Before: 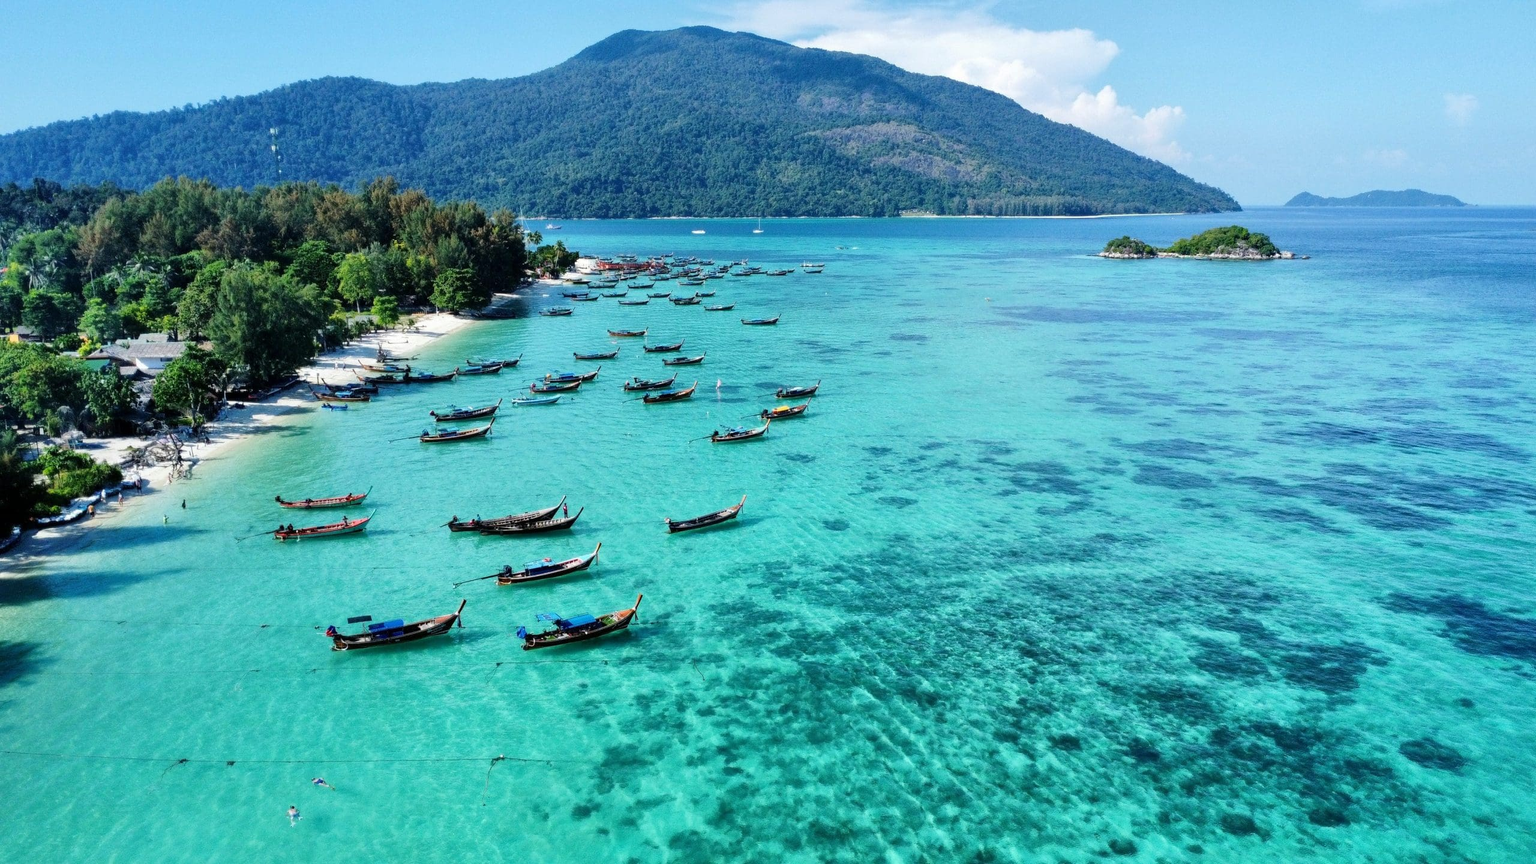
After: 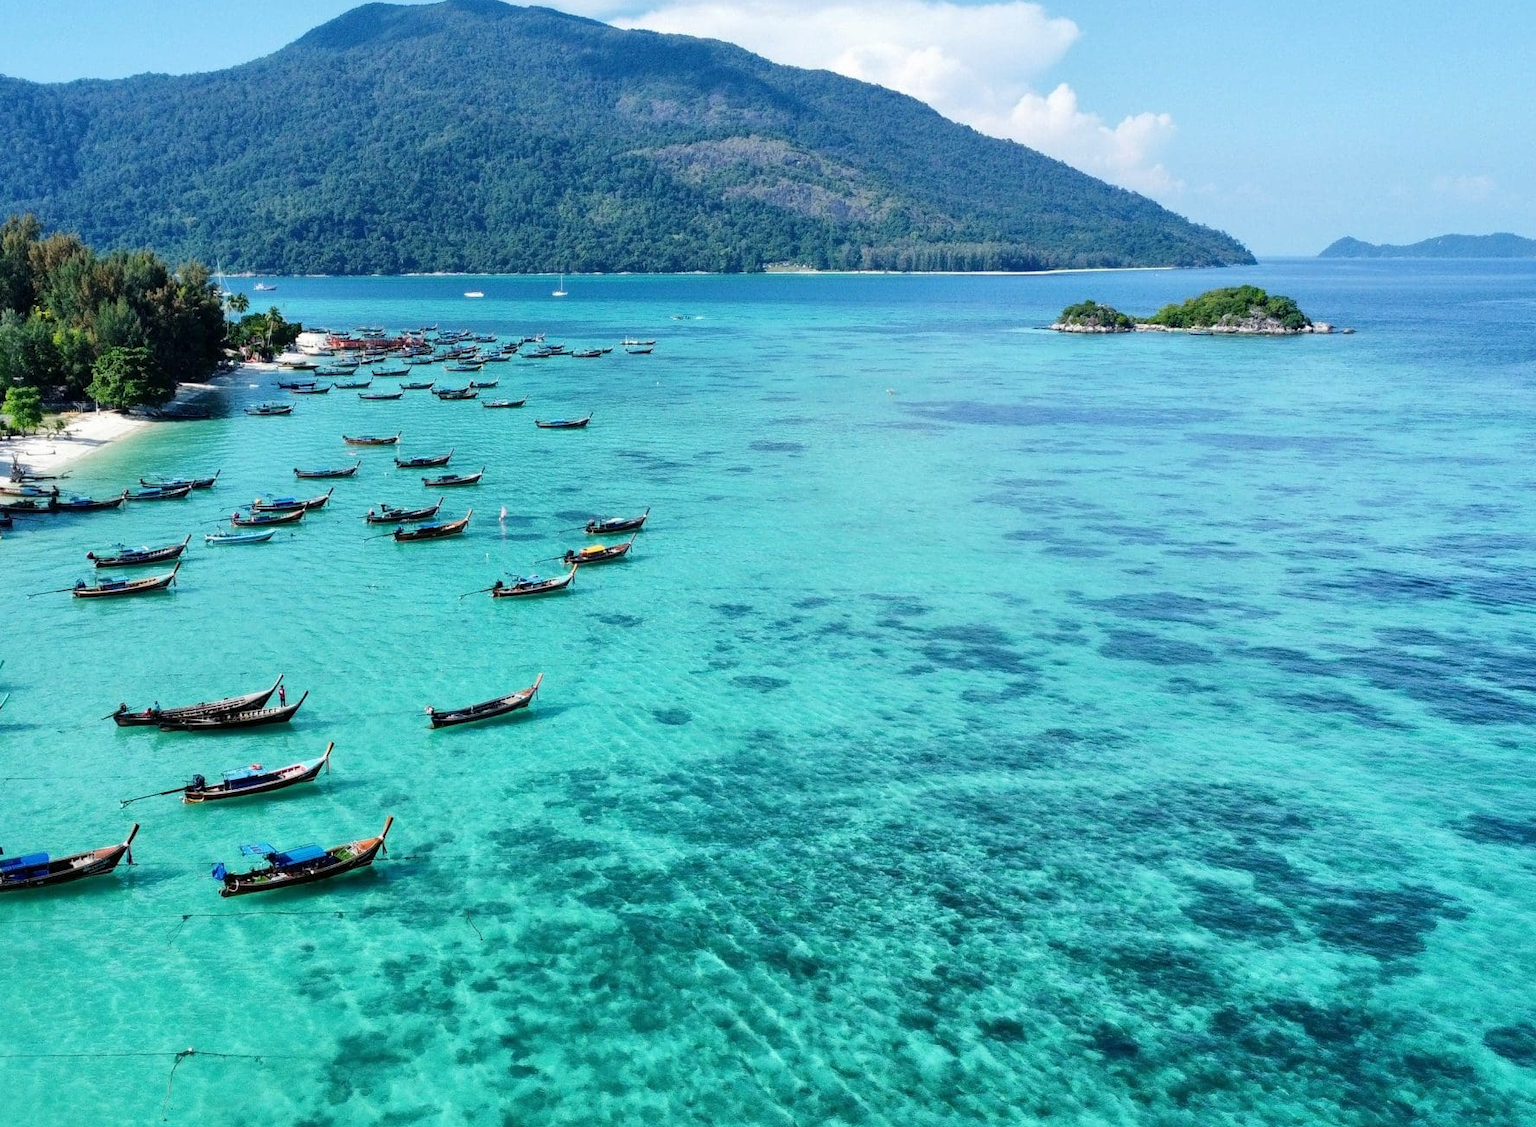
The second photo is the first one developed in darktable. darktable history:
crop and rotate: left 24.069%, top 3.247%, right 6.482%, bottom 6.148%
